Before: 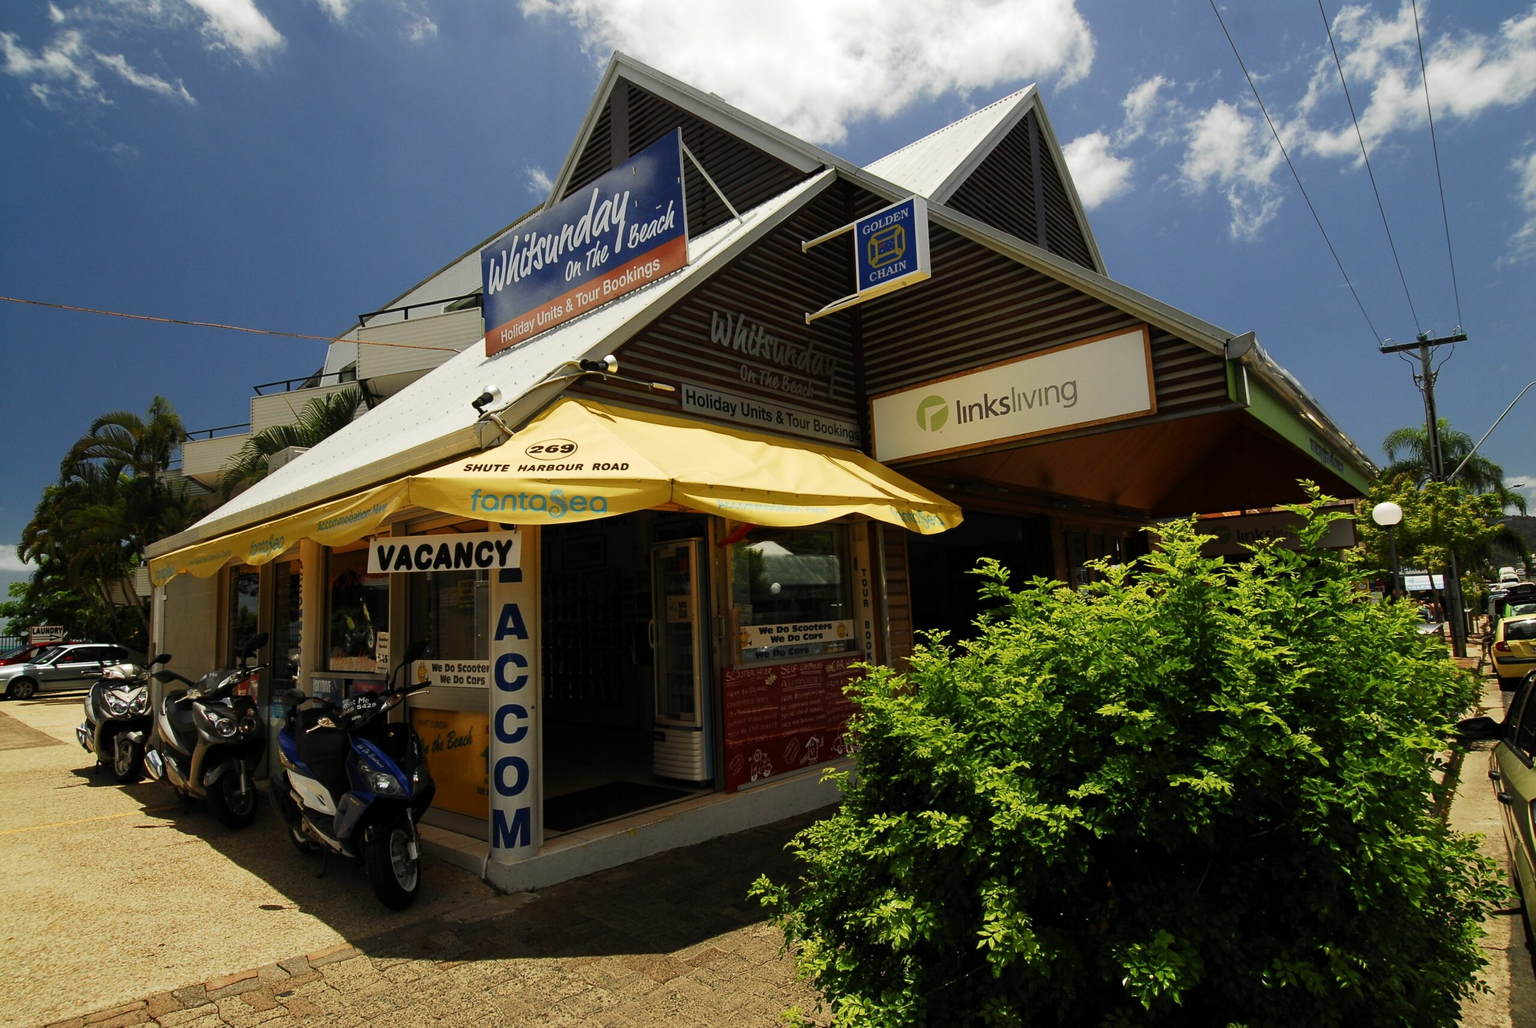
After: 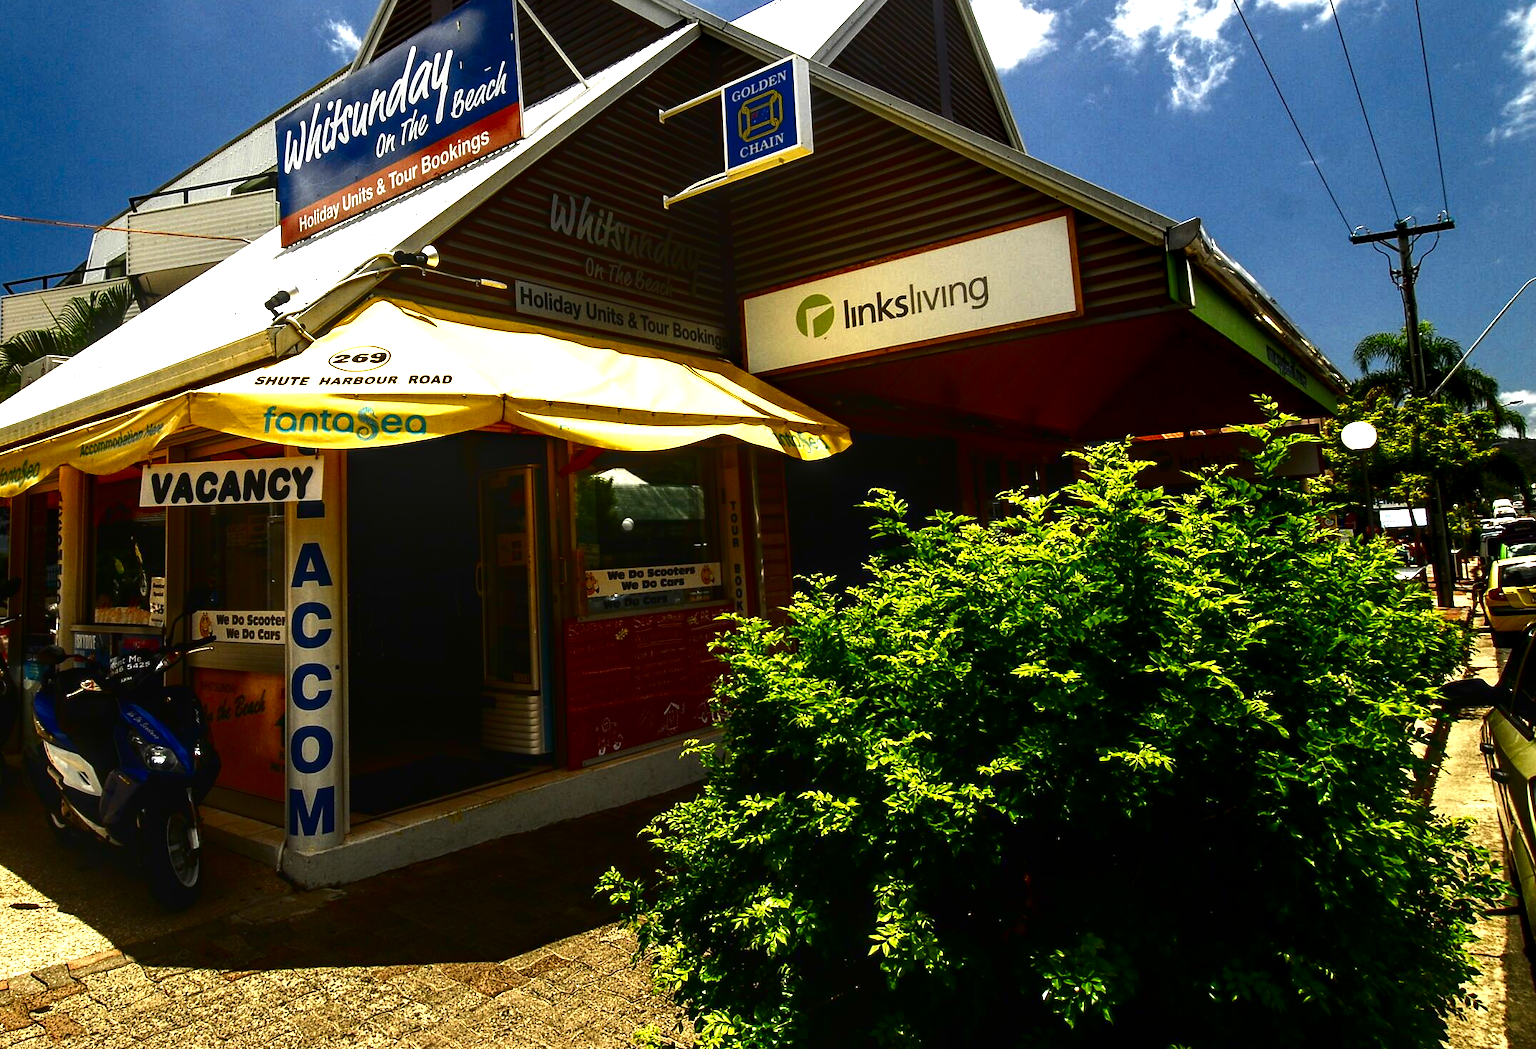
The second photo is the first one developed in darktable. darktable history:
contrast brightness saturation: contrast 0.094, brightness -0.596, saturation 0.169
crop: left 16.332%, top 14.555%
exposure: black level correction 0, exposure 1.199 EV, compensate highlight preservation false
local contrast: highlights 61%, detail 143%, midtone range 0.425
